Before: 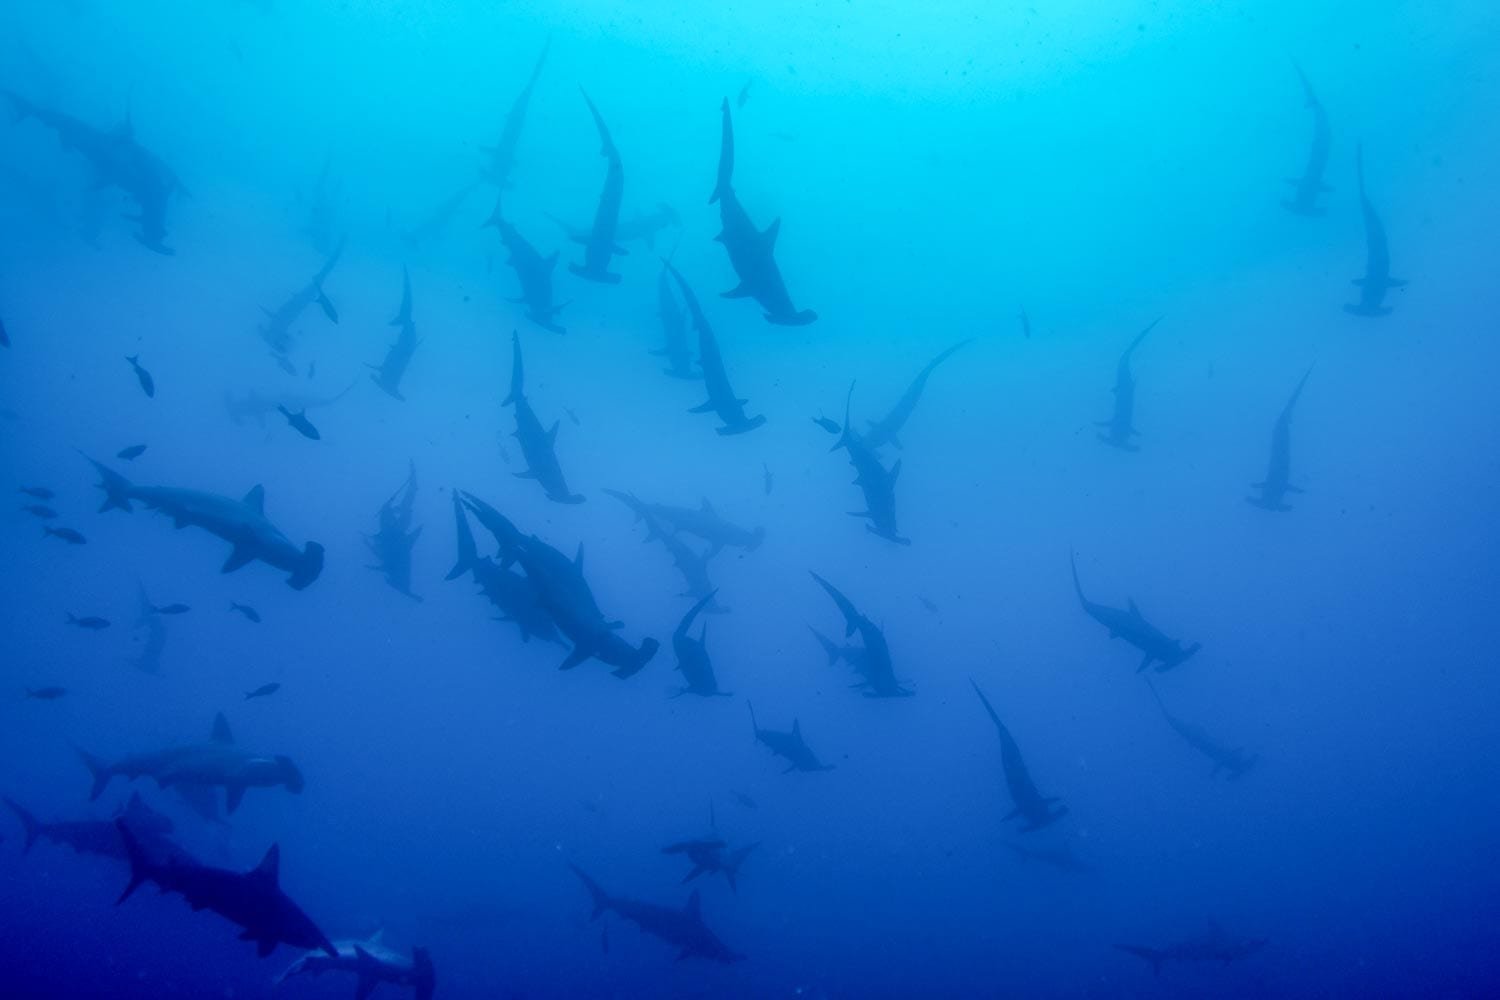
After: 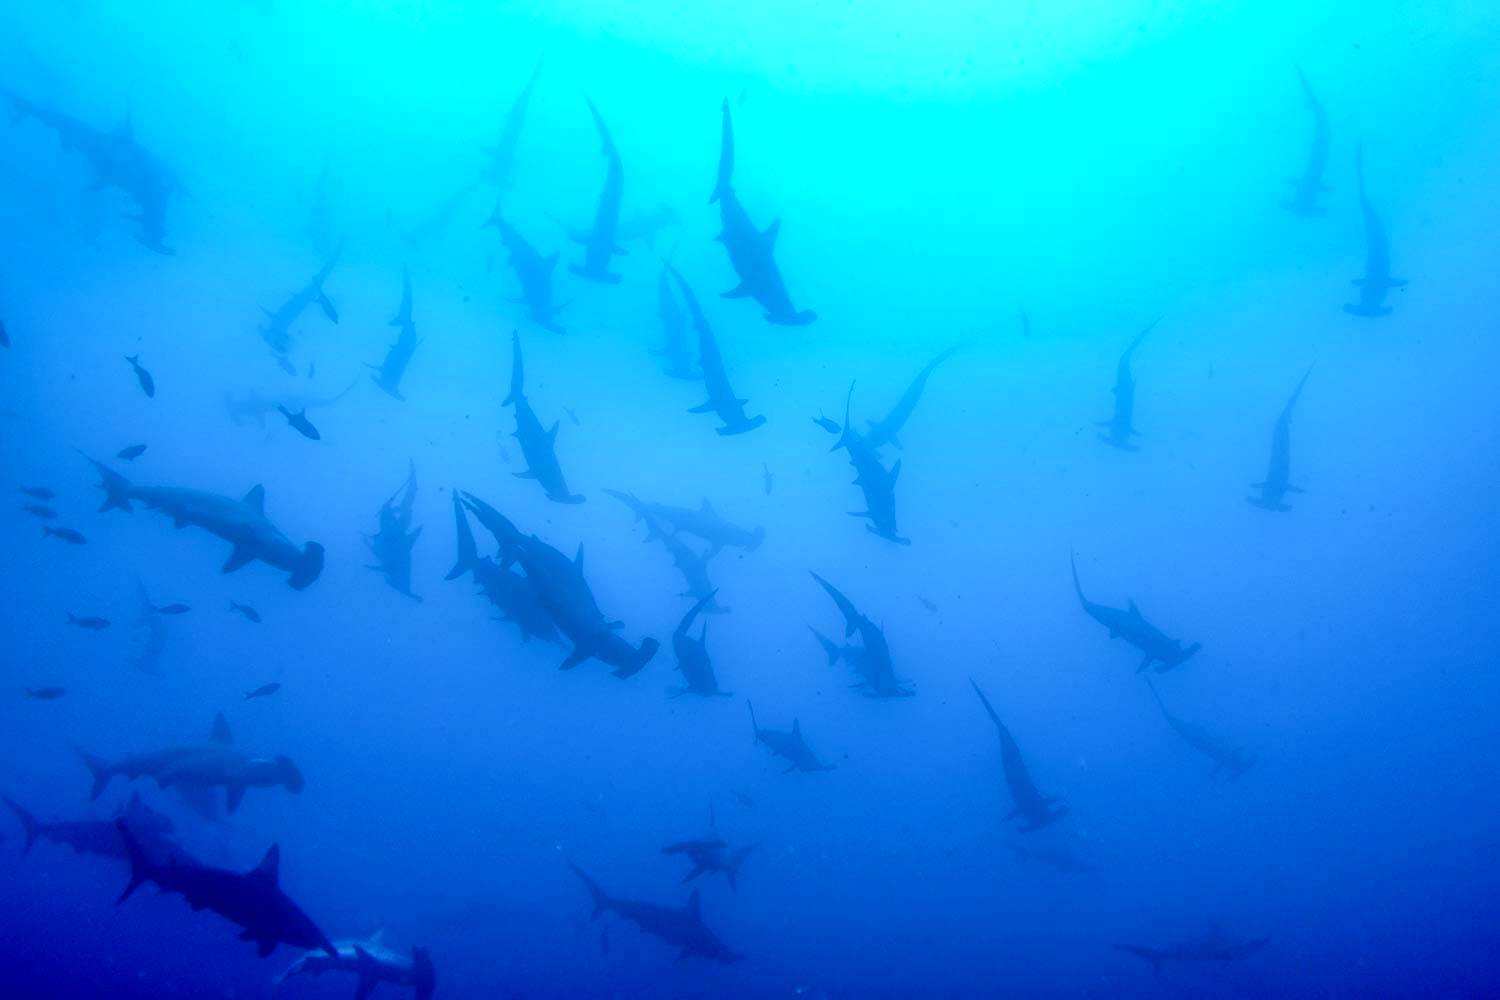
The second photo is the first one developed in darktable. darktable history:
exposure: black level correction 0, exposure 0.695 EV, compensate highlight preservation false
contrast brightness saturation: contrast 0.035, brightness -0.032
